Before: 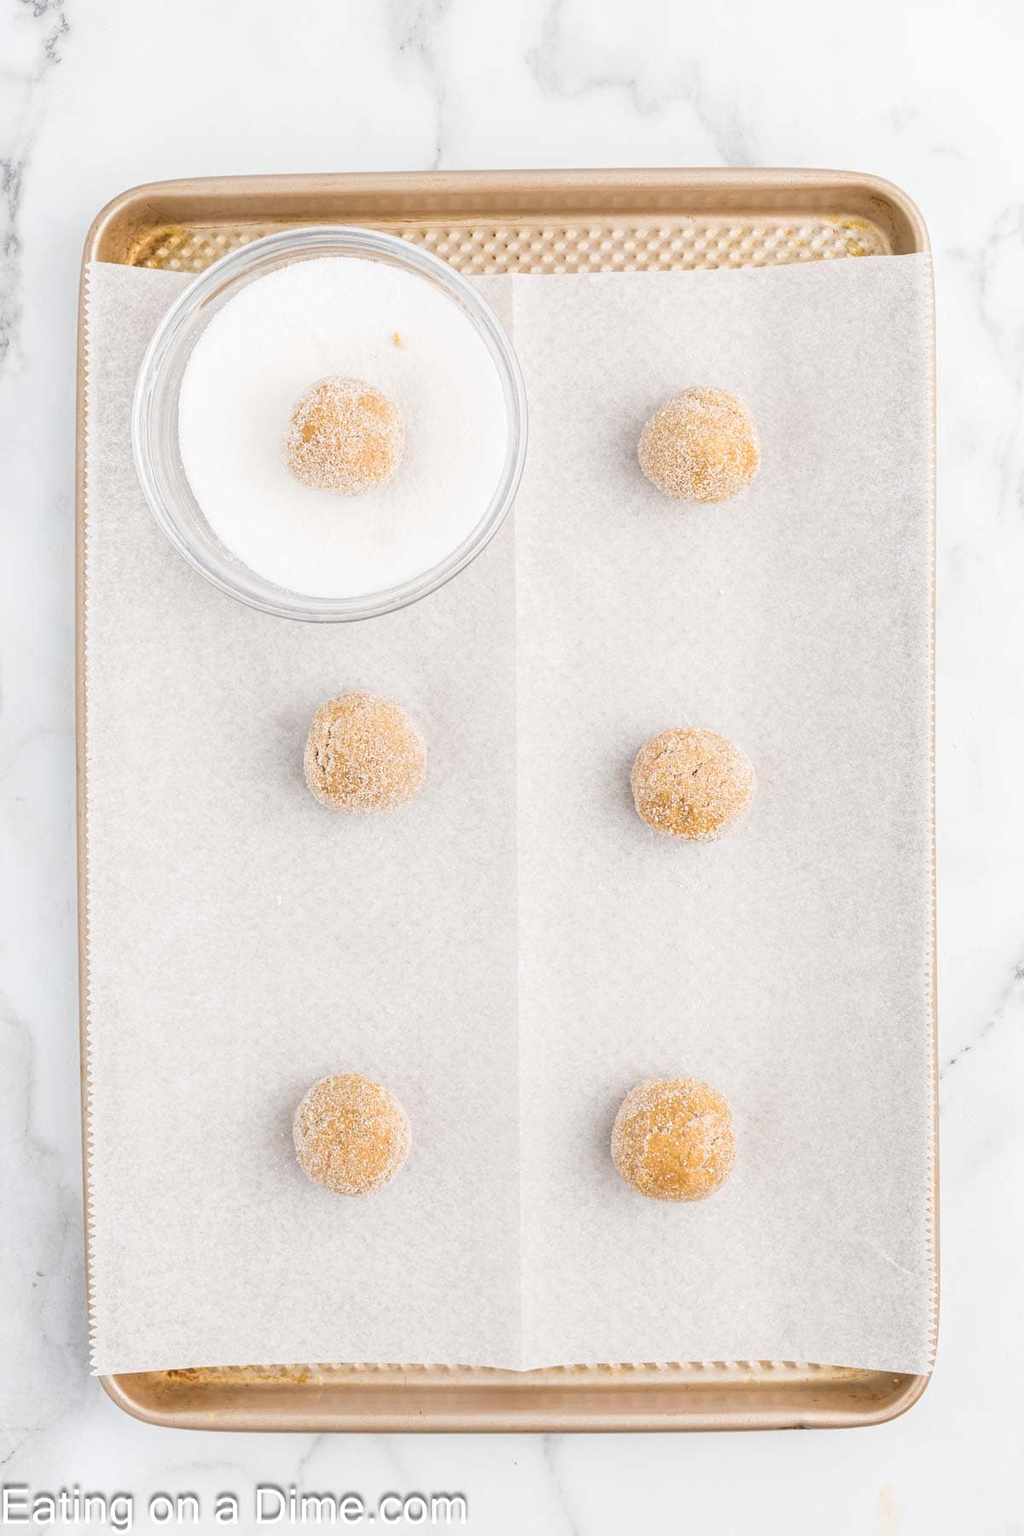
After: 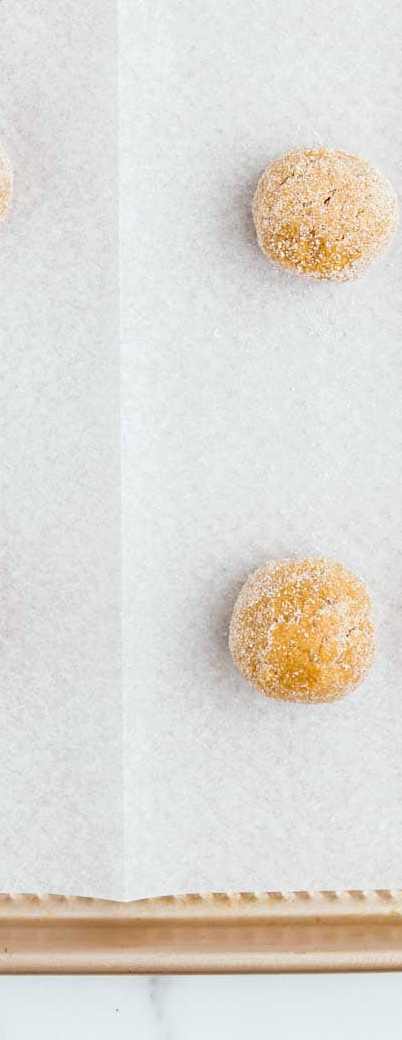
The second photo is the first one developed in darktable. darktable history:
exposure: black level correction 0.056, compensate highlight preservation false
color correction: highlights a* -2.87, highlights b* -2.68, shadows a* 2.29, shadows b* 2.82
crop: left 40.598%, top 39.209%, right 25.856%, bottom 2.968%
